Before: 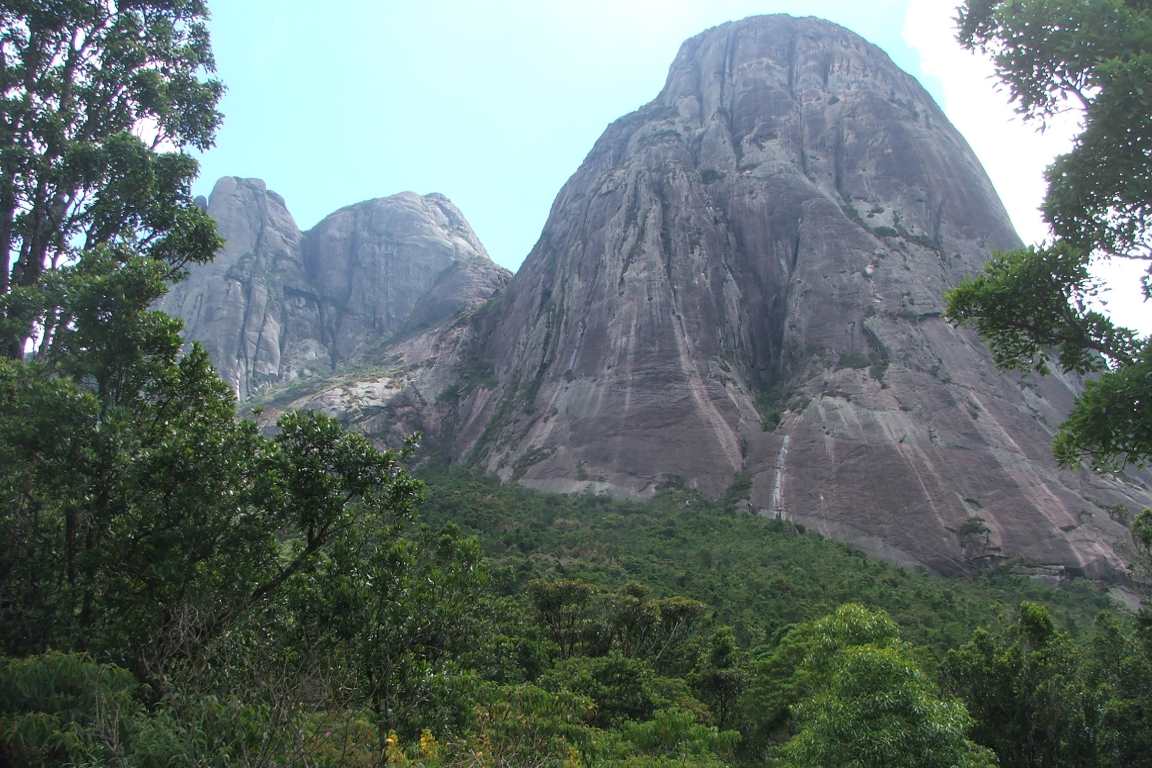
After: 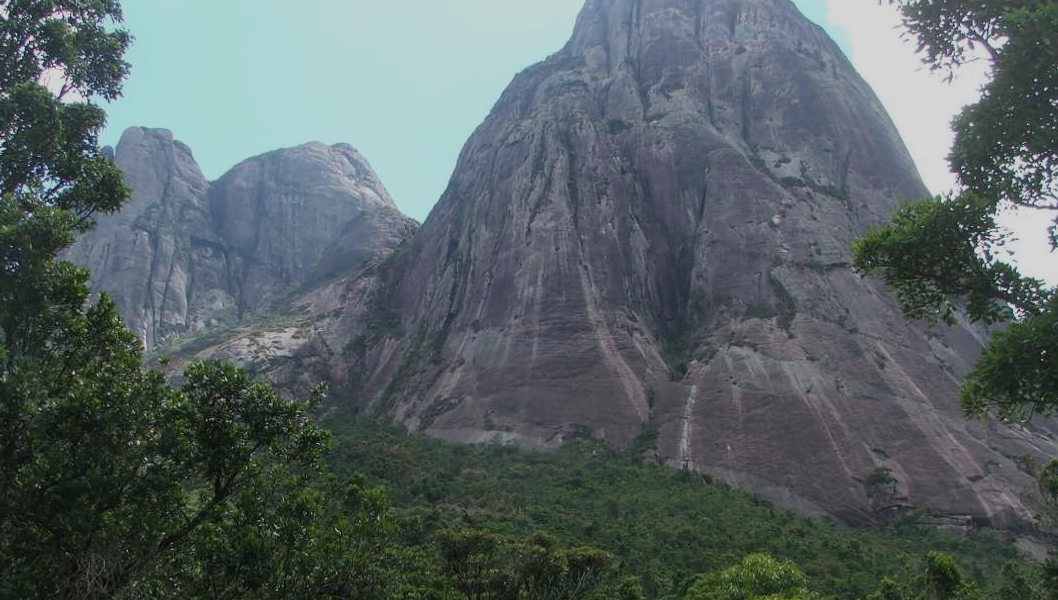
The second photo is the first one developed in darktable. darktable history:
exposure: exposure -0.585 EV, compensate exposure bias true, compensate highlight preservation false
crop: left 8.158%, top 6.541%, bottom 15.233%
